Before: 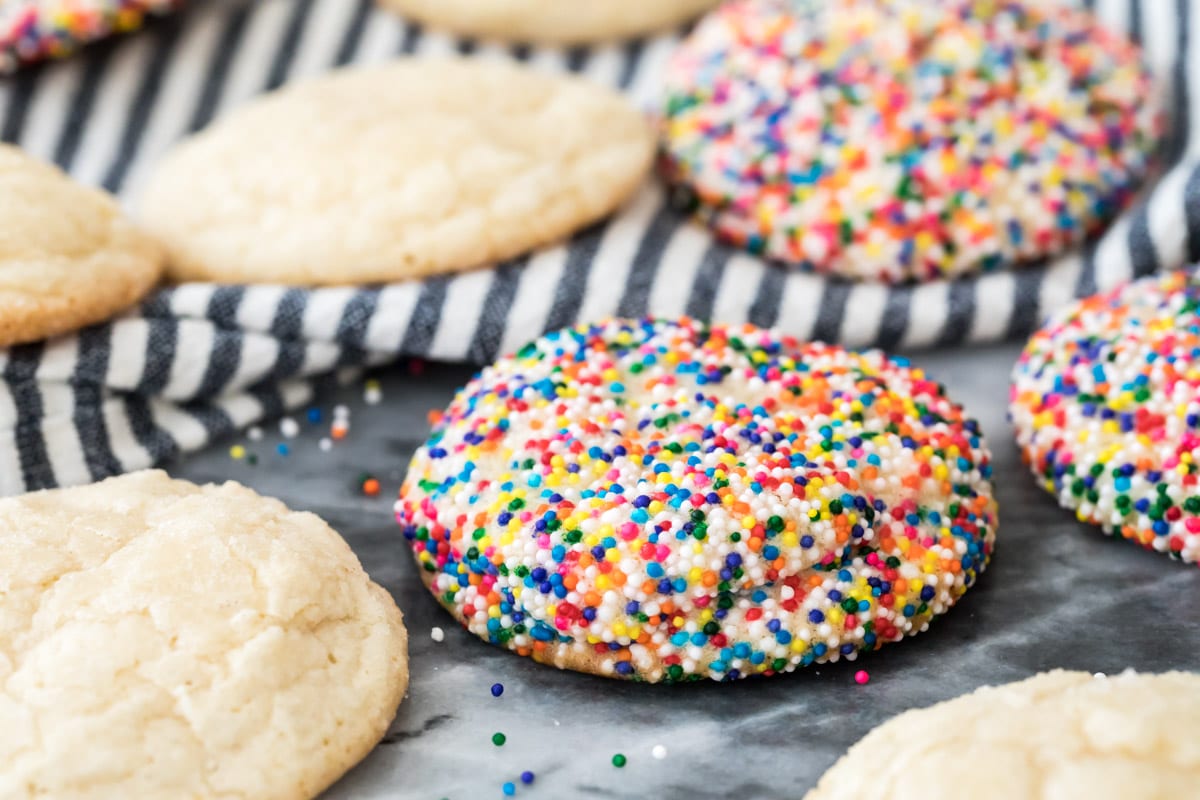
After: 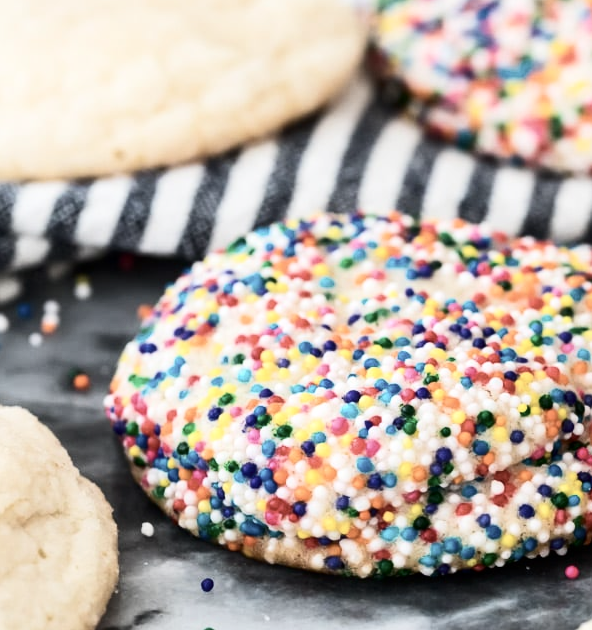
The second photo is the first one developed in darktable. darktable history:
crop and rotate: angle 0.018°, left 24.206%, top 13.161%, right 26.433%, bottom 8.012%
contrast brightness saturation: contrast 0.245, saturation -0.323
